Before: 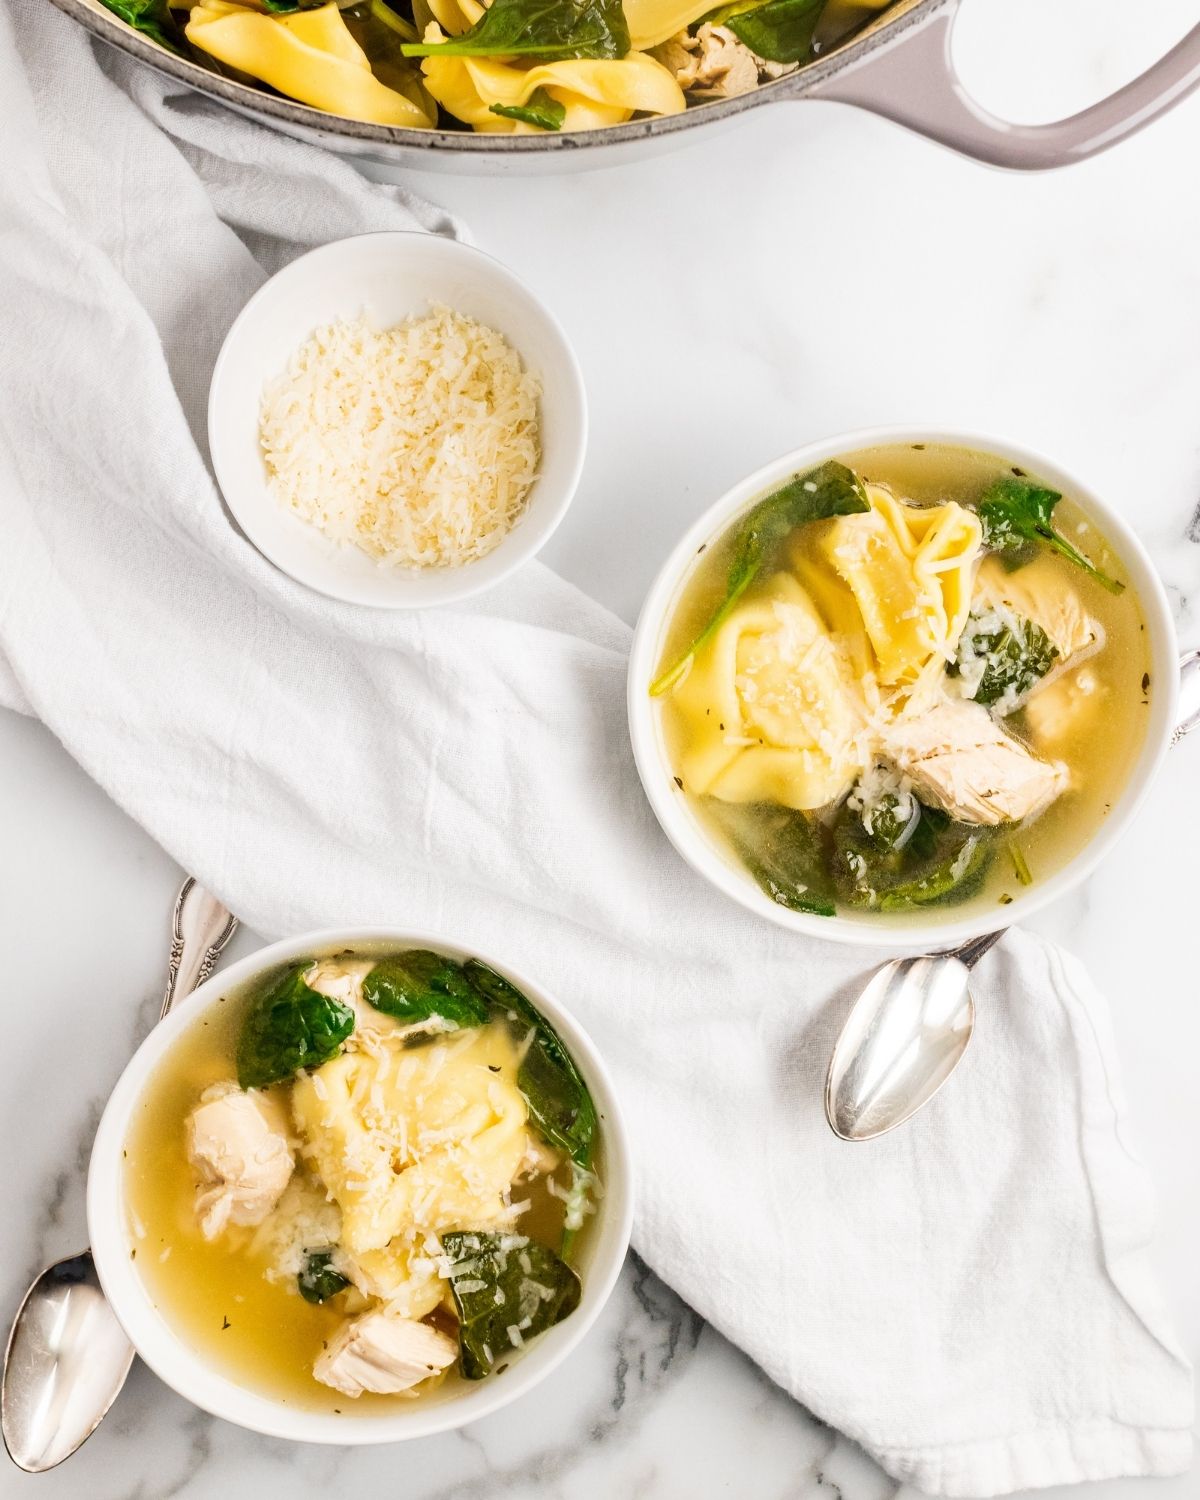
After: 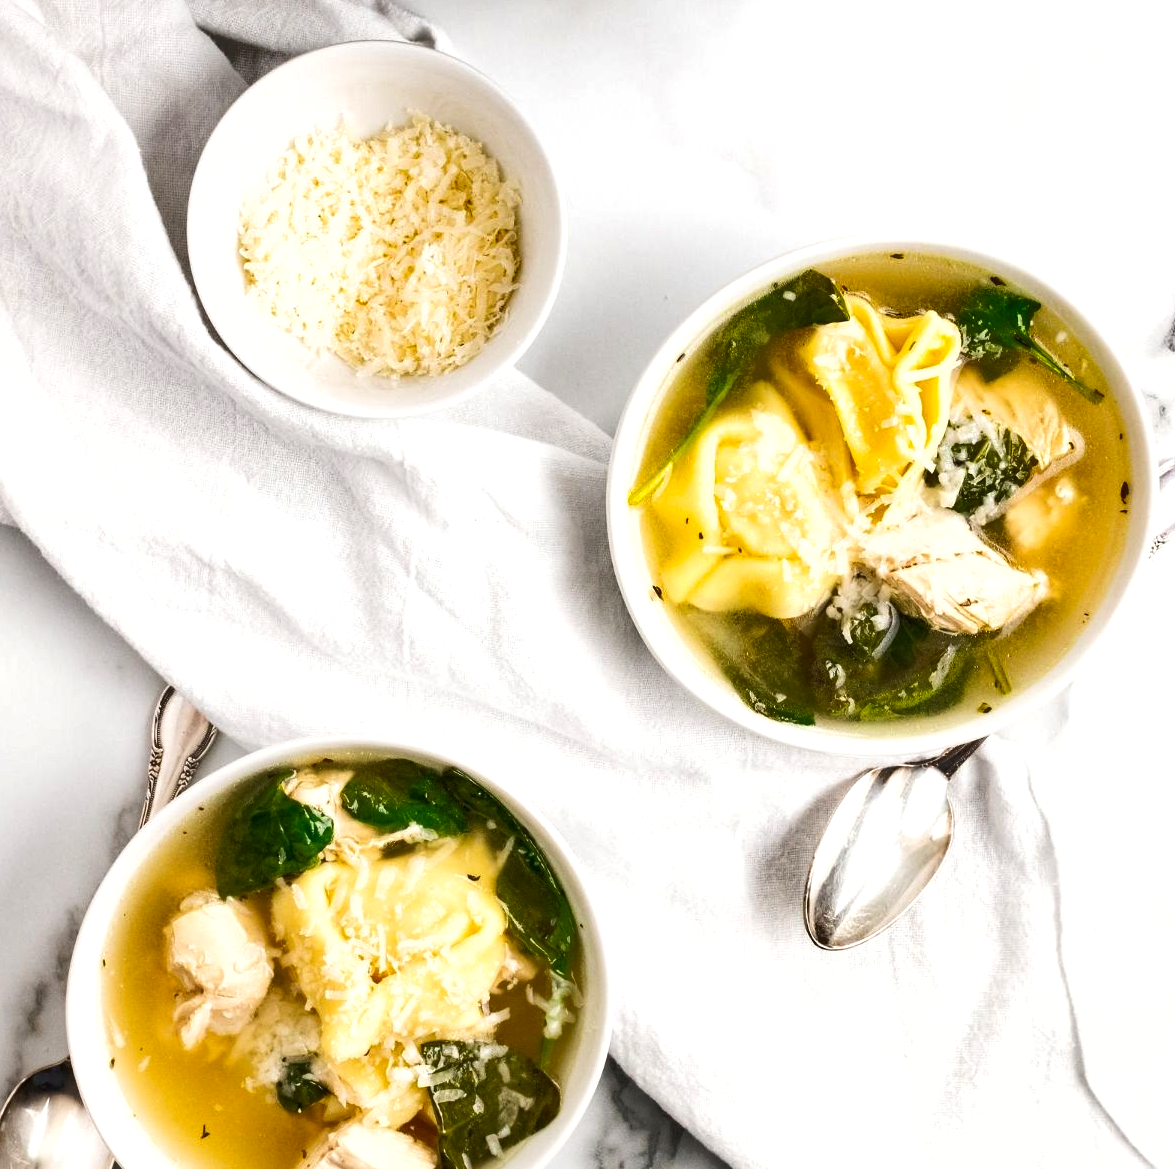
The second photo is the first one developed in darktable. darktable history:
crop and rotate: left 1.814%, top 12.818%, right 0.25%, bottom 9.225%
exposure: exposure 0.3 EV, compensate highlight preservation false
shadows and highlights: shadows 32.83, highlights -47.7, soften with gaussian
